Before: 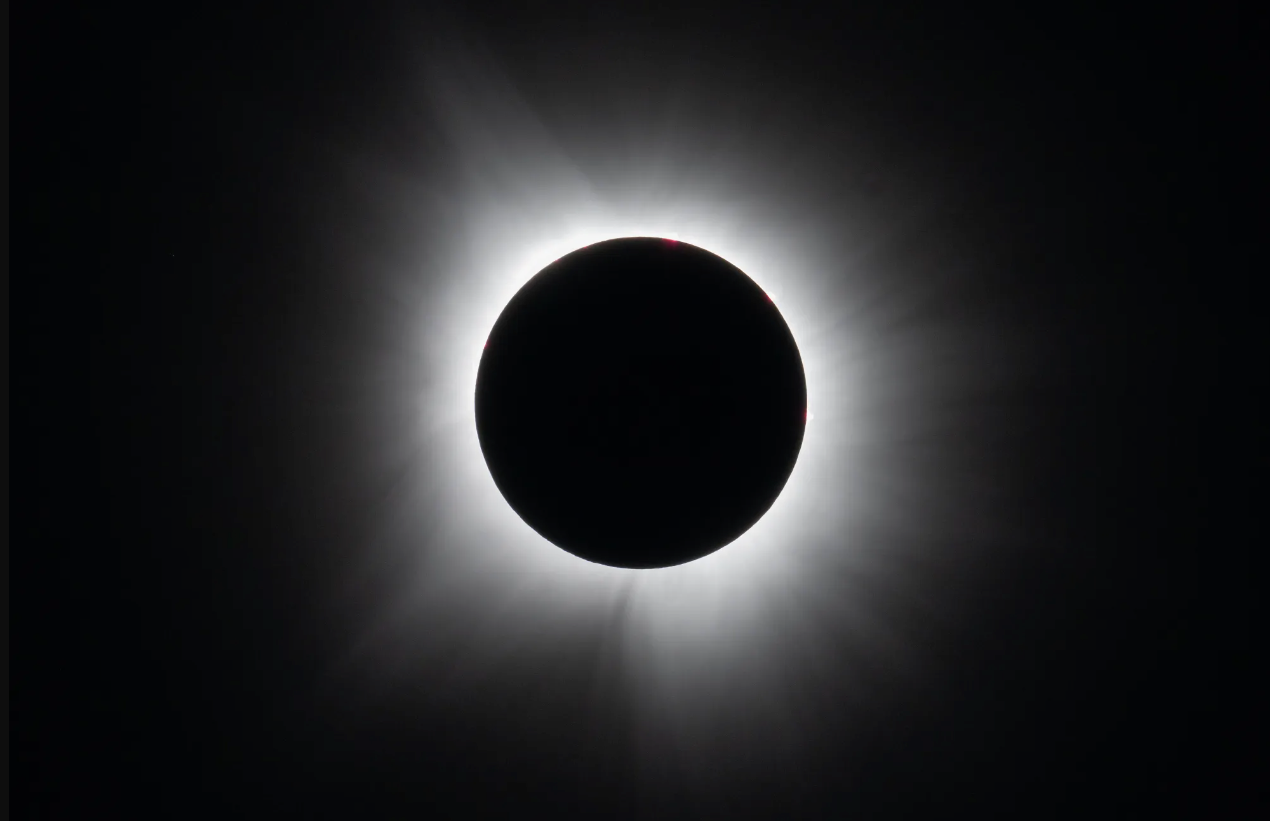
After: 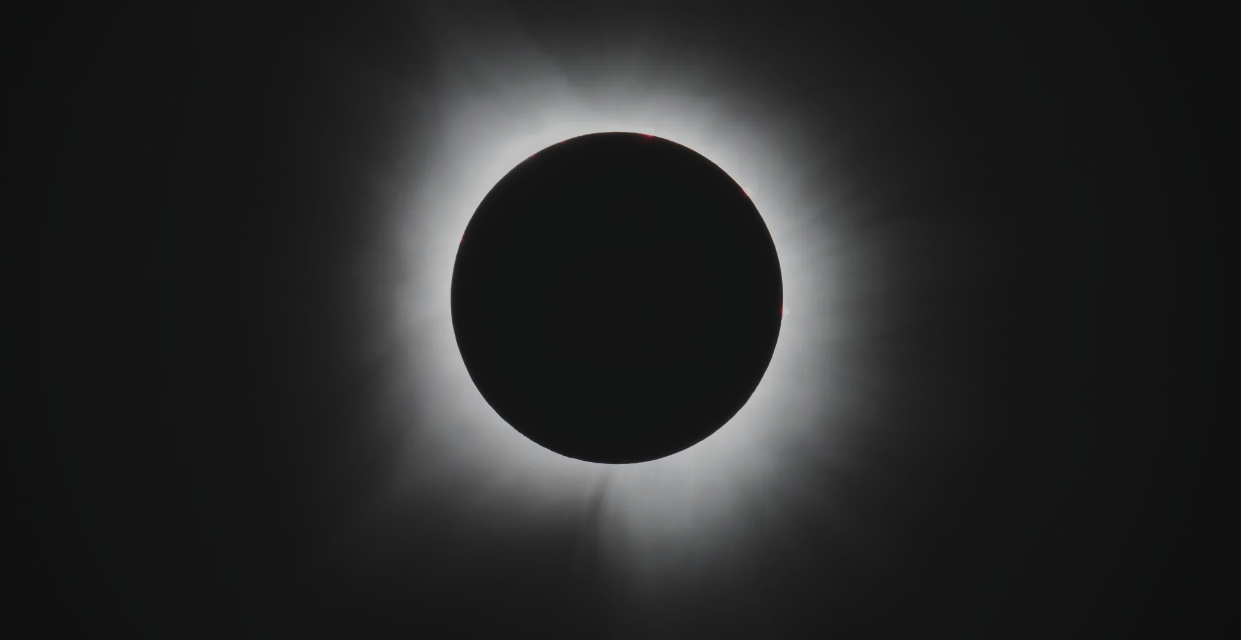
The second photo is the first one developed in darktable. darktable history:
vignetting: brightness -0.4, saturation -0.301, center (-0.031, -0.041), unbound false
exposure: black level correction -0.017, exposure -1.032 EV, compensate exposure bias true, compensate highlight preservation false
tone curve: curves: ch0 [(0, 0) (0.003, 0.018) (0.011, 0.019) (0.025, 0.024) (0.044, 0.037) (0.069, 0.053) (0.1, 0.075) (0.136, 0.105) (0.177, 0.136) (0.224, 0.179) (0.277, 0.244) (0.335, 0.319) (0.399, 0.4) (0.468, 0.495) (0.543, 0.58) (0.623, 0.671) (0.709, 0.757) (0.801, 0.838) (0.898, 0.913) (1, 1)], color space Lab, linked channels, preserve colors none
crop and rotate: left 1.92%, top 12.833%, right 0.3%, bottom 9.191%
